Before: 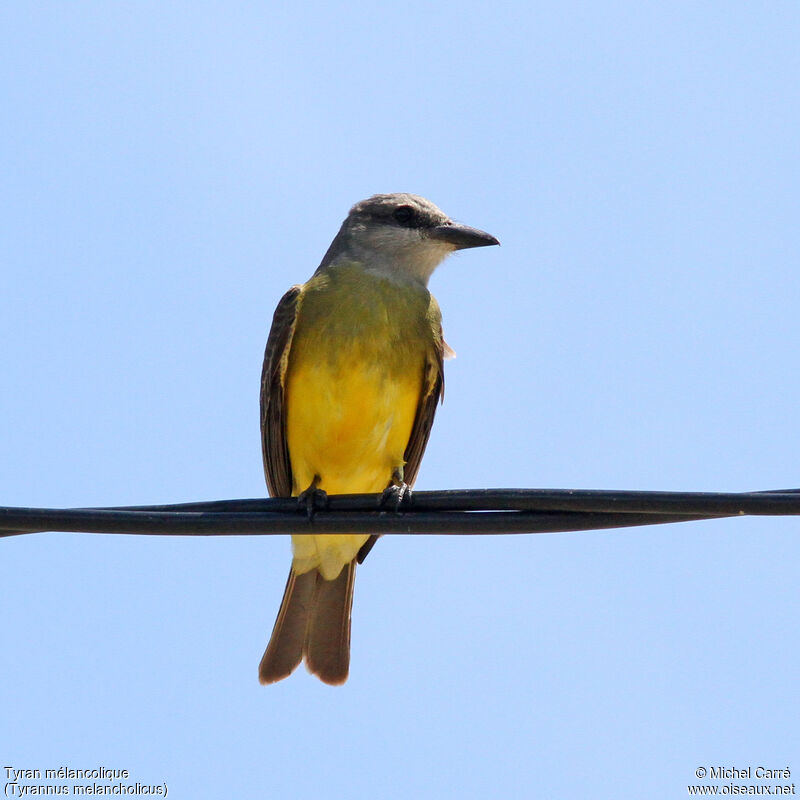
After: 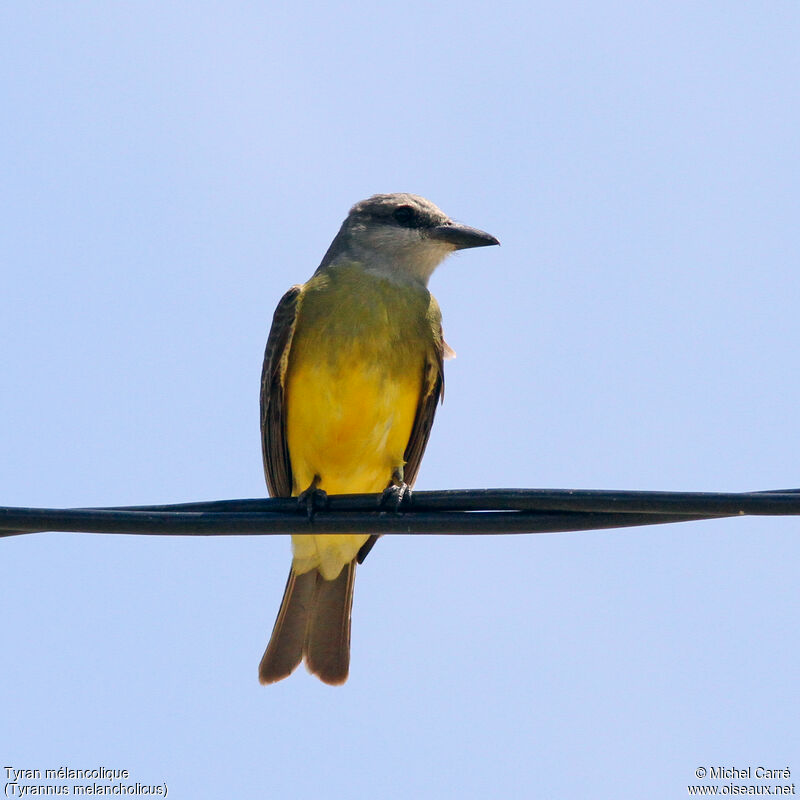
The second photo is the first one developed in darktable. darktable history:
color correction: highlights a* 5.38, highlights b* 5.3, shadows a* -4.26, shadows b* -5.11
white balance: red 0.978, blue 0.999
